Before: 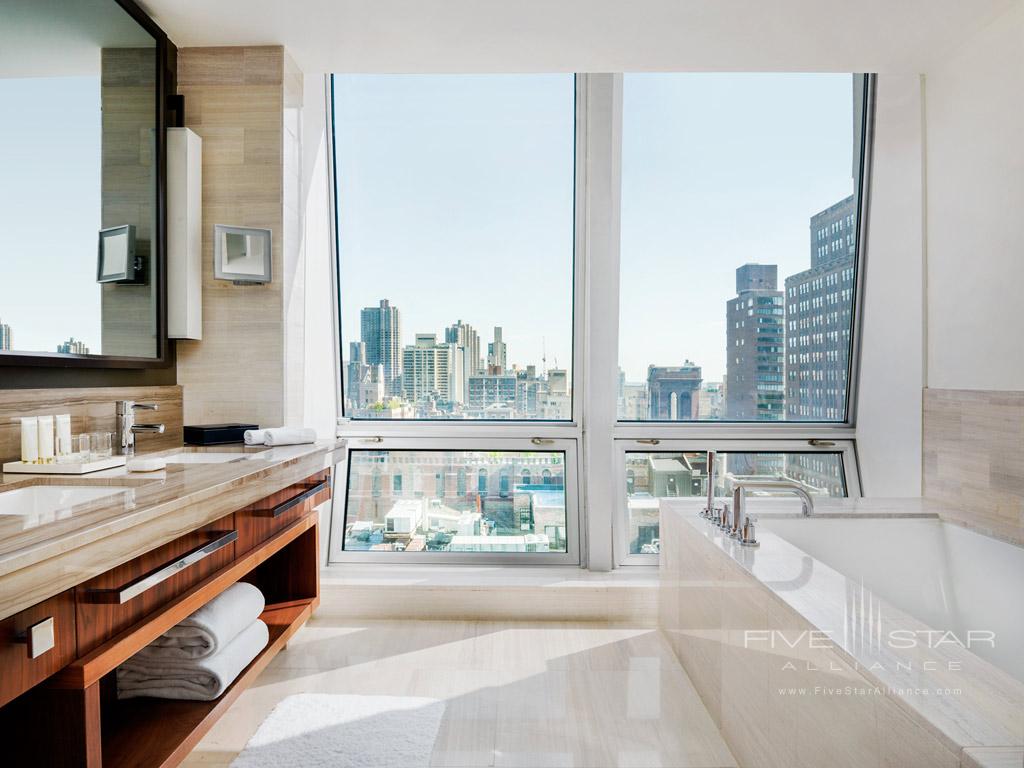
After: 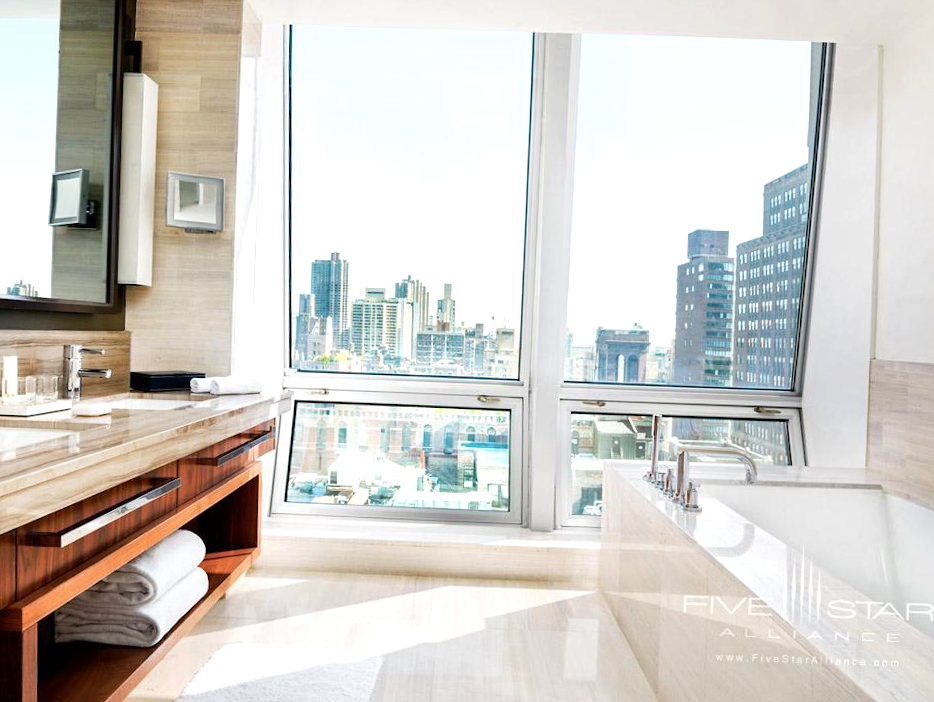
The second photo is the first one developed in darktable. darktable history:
exposure: black level correction 0.001, exposure 0.5 EV, compensate highlight preservation false
crop and rotate: angle -1.95°, left 3.115%, top 3.706%, right 1.563%, bottom 0.72%
